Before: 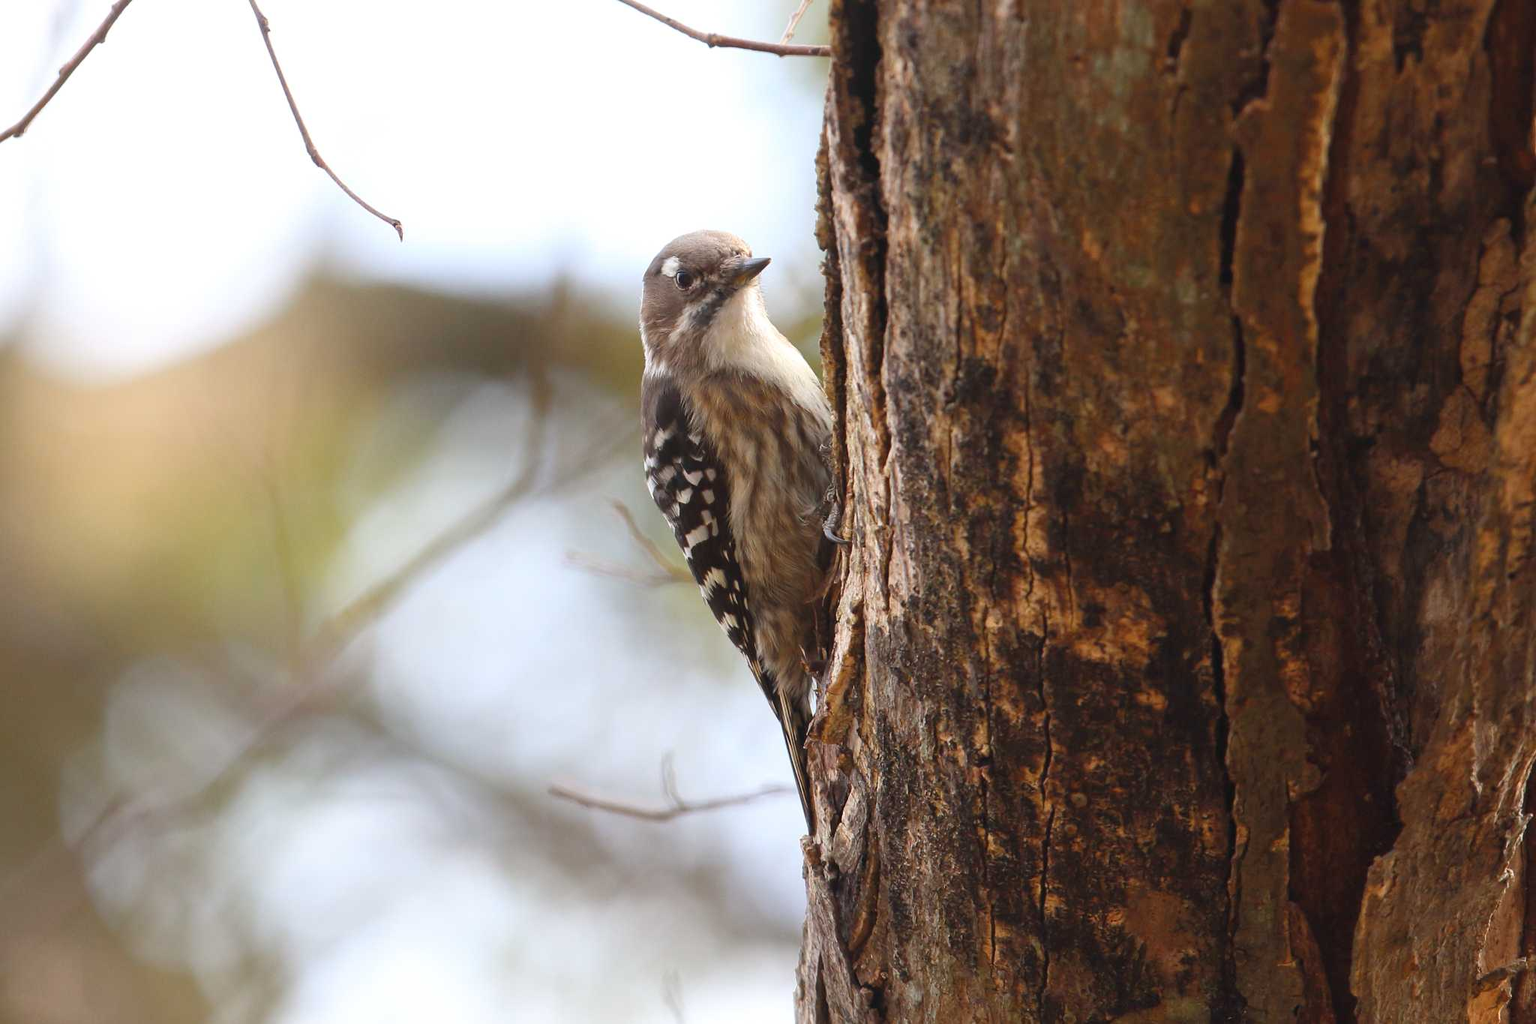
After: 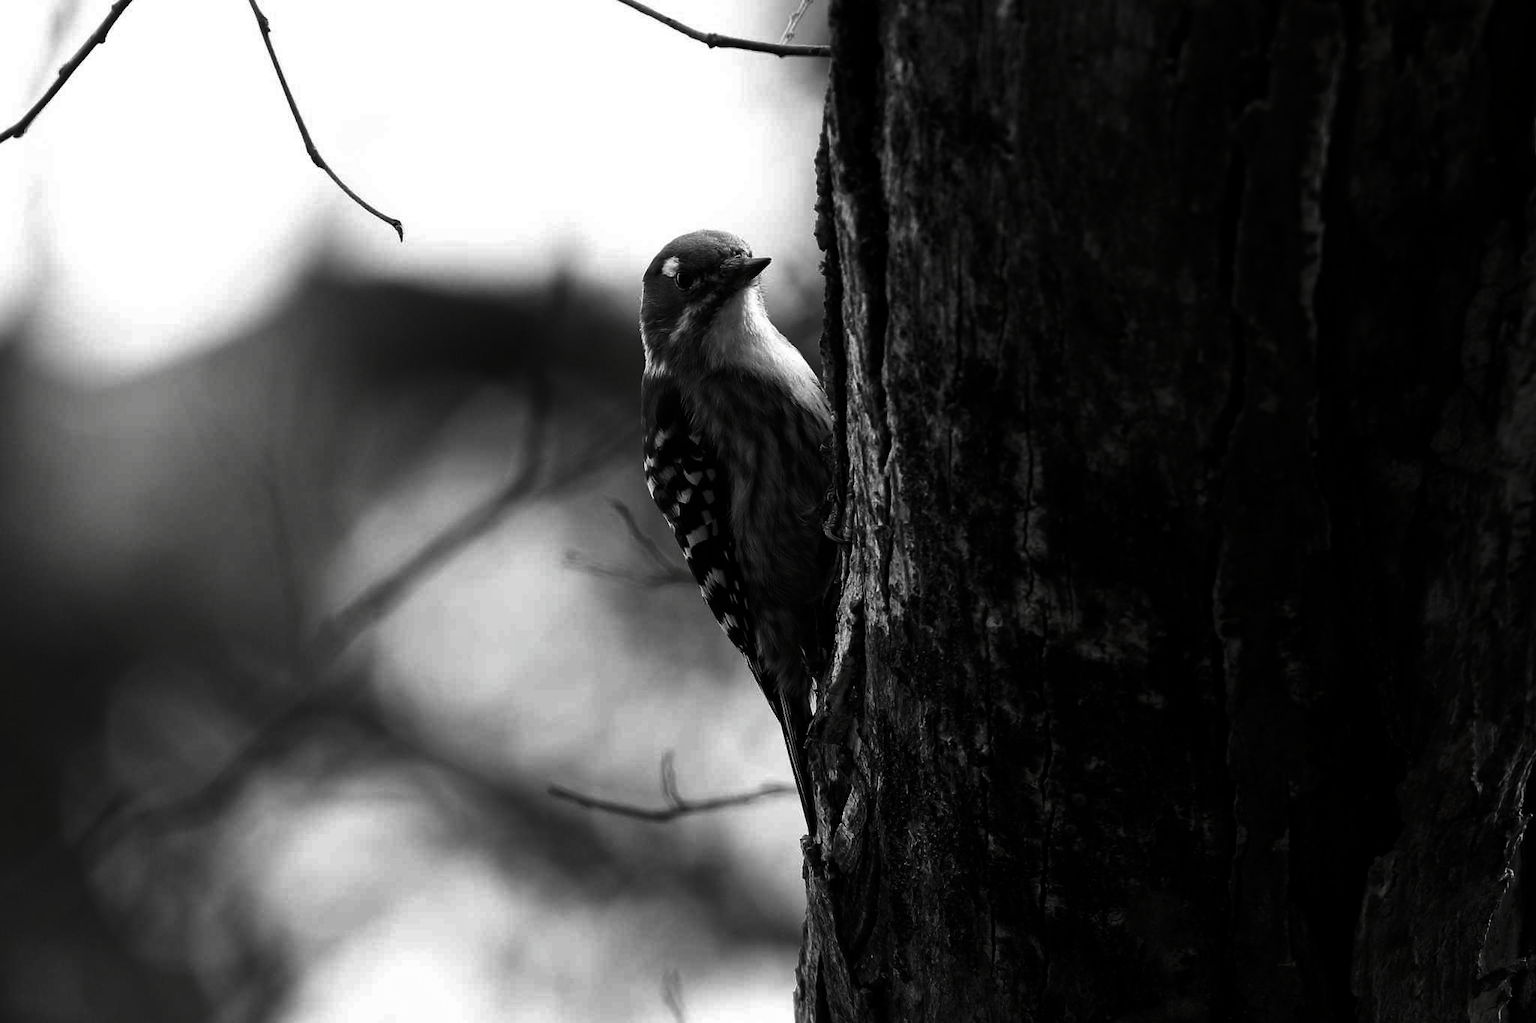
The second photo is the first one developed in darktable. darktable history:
contrast brightness saturation: contrast 0.016, brightness -0.991, saturation -0.989
